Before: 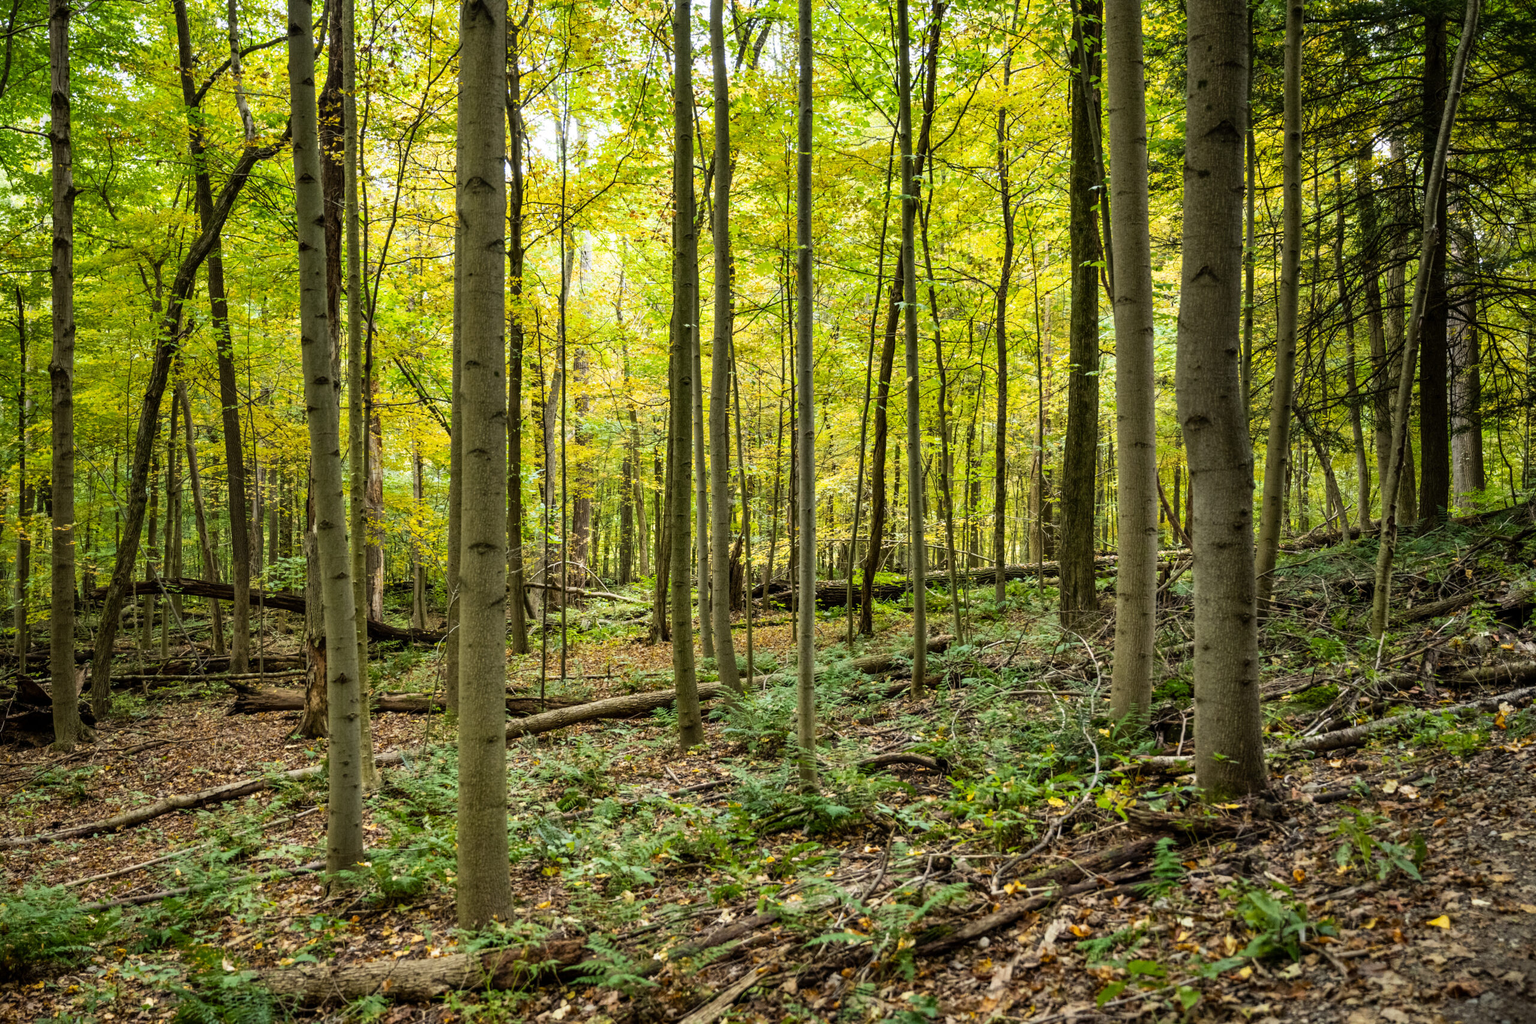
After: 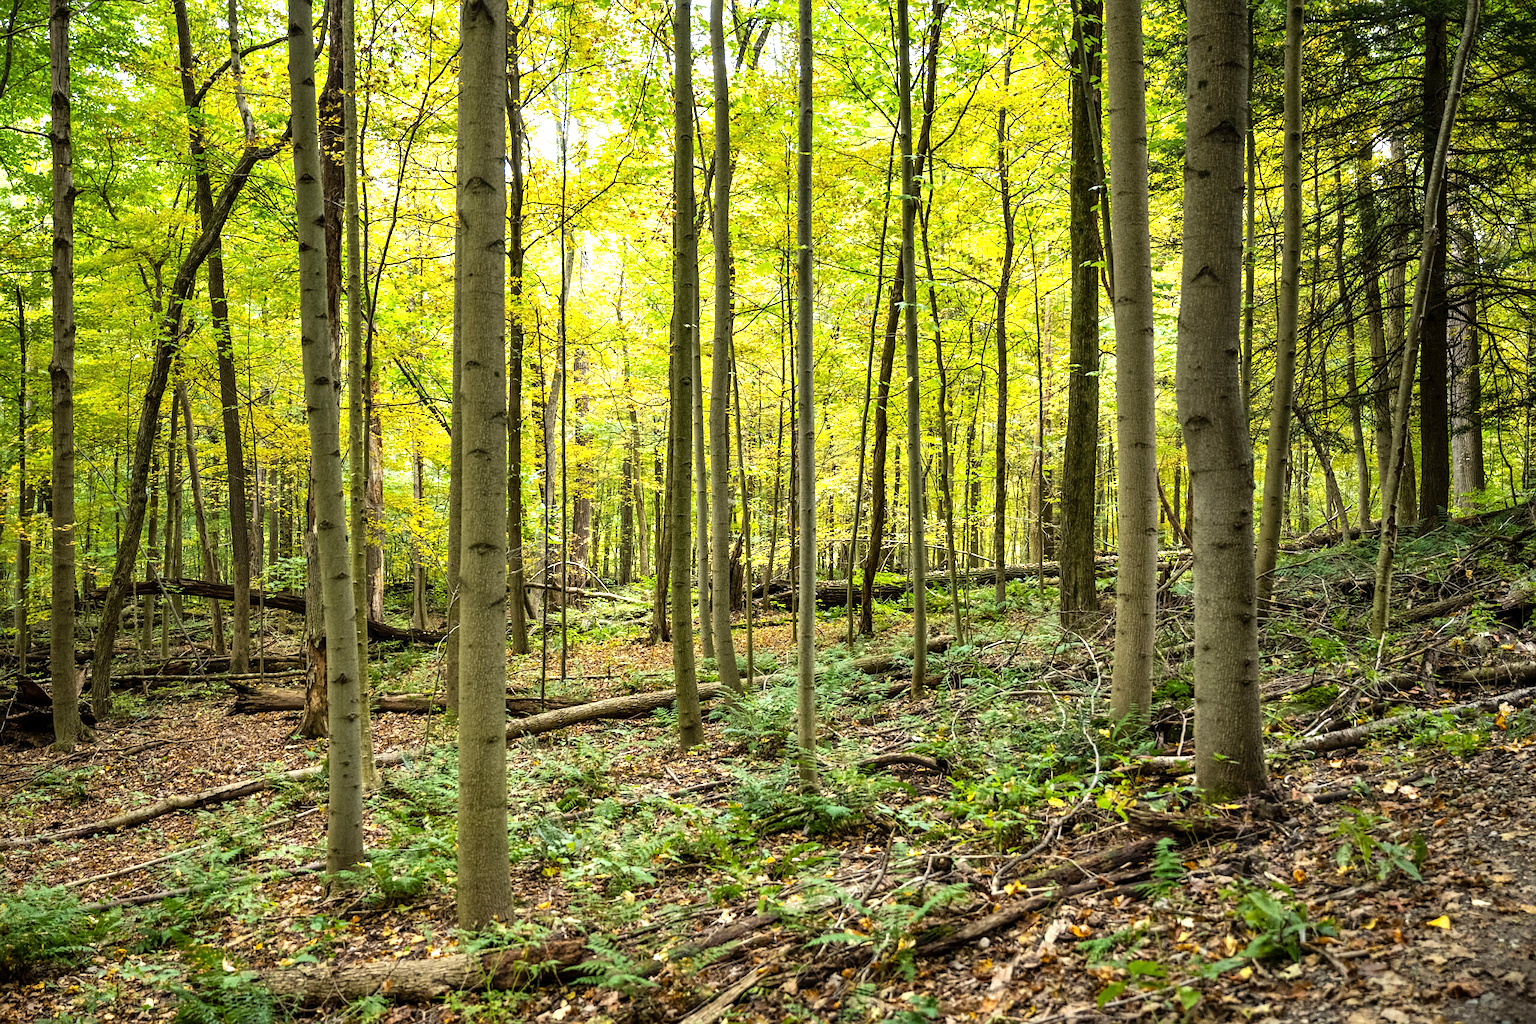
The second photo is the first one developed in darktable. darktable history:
exposure: exposure 0.549 EV, compensate highlight preservation false
sharpen: radius 0.982, amount 0.611
